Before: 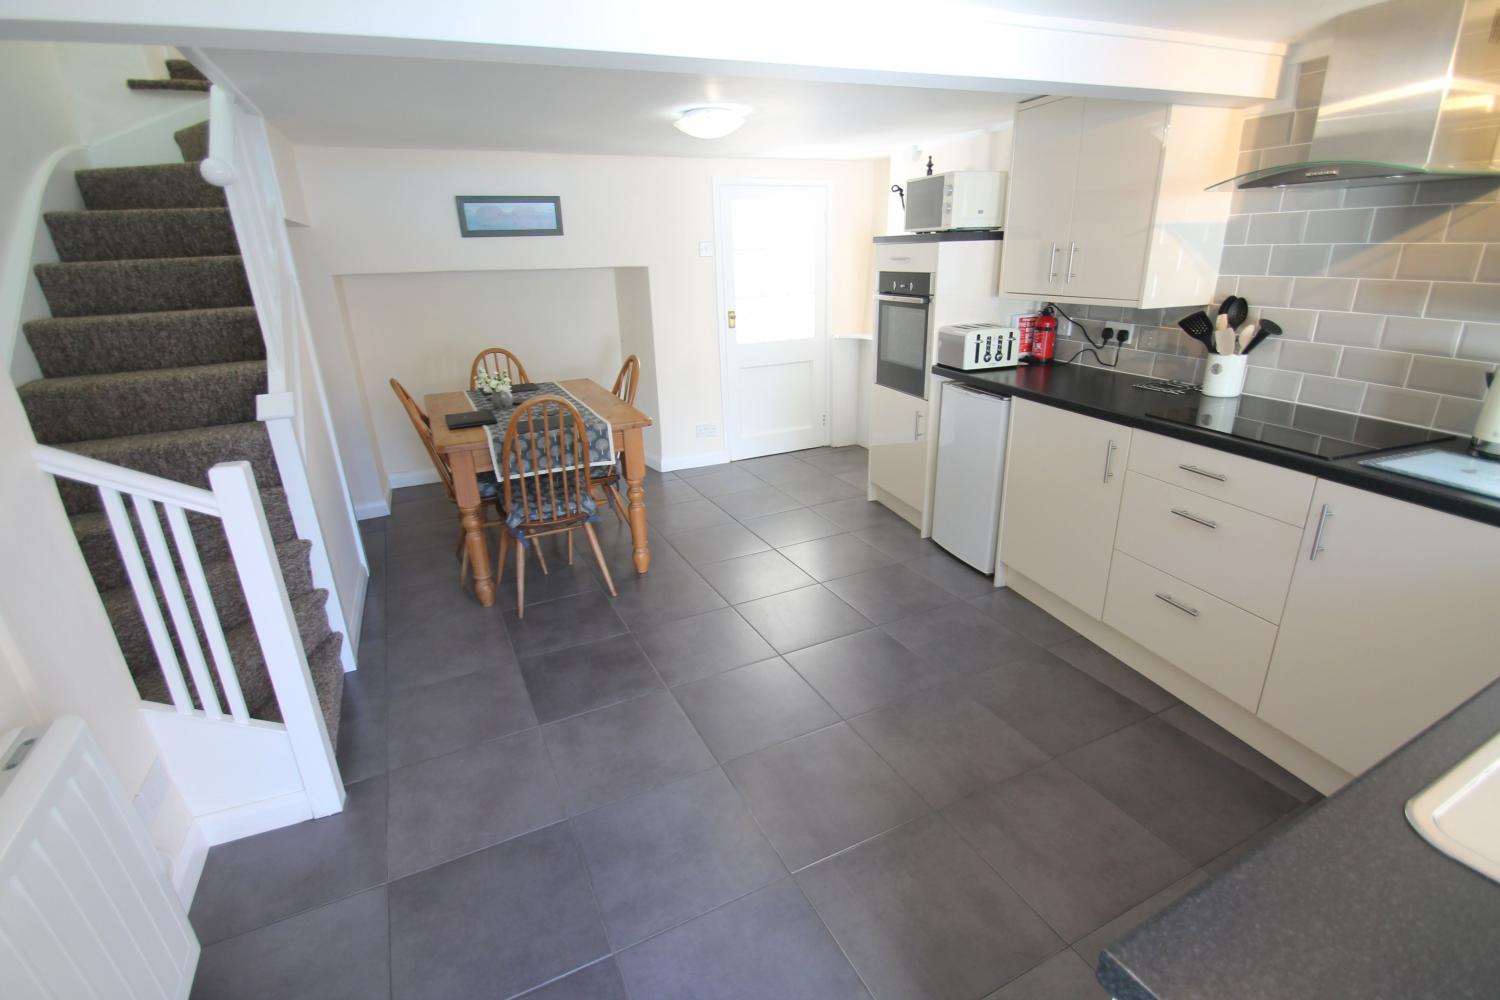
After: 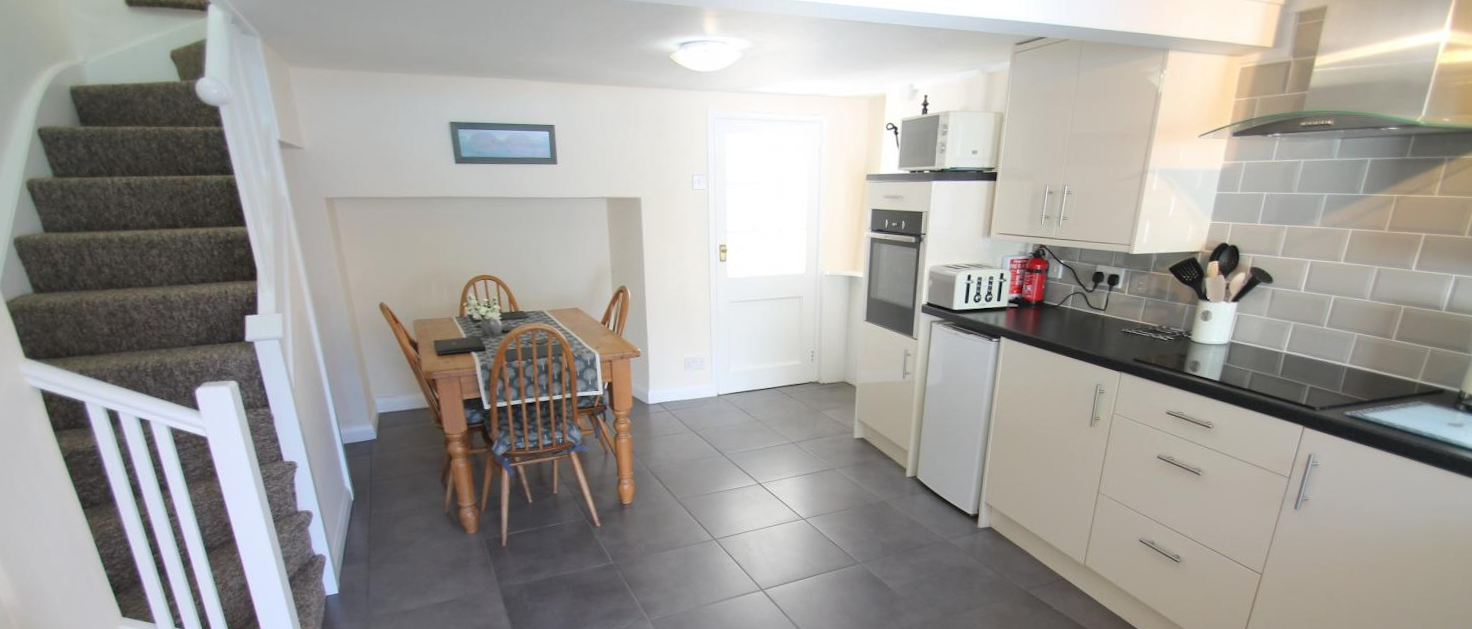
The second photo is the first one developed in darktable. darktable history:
crop and rotate: top 4.848%, bottom 29.503%
rotate and perspective: rotation 1.57°, crop left 0.018, crop right 0.982, crop top 0.039, crop bottom 0.961
